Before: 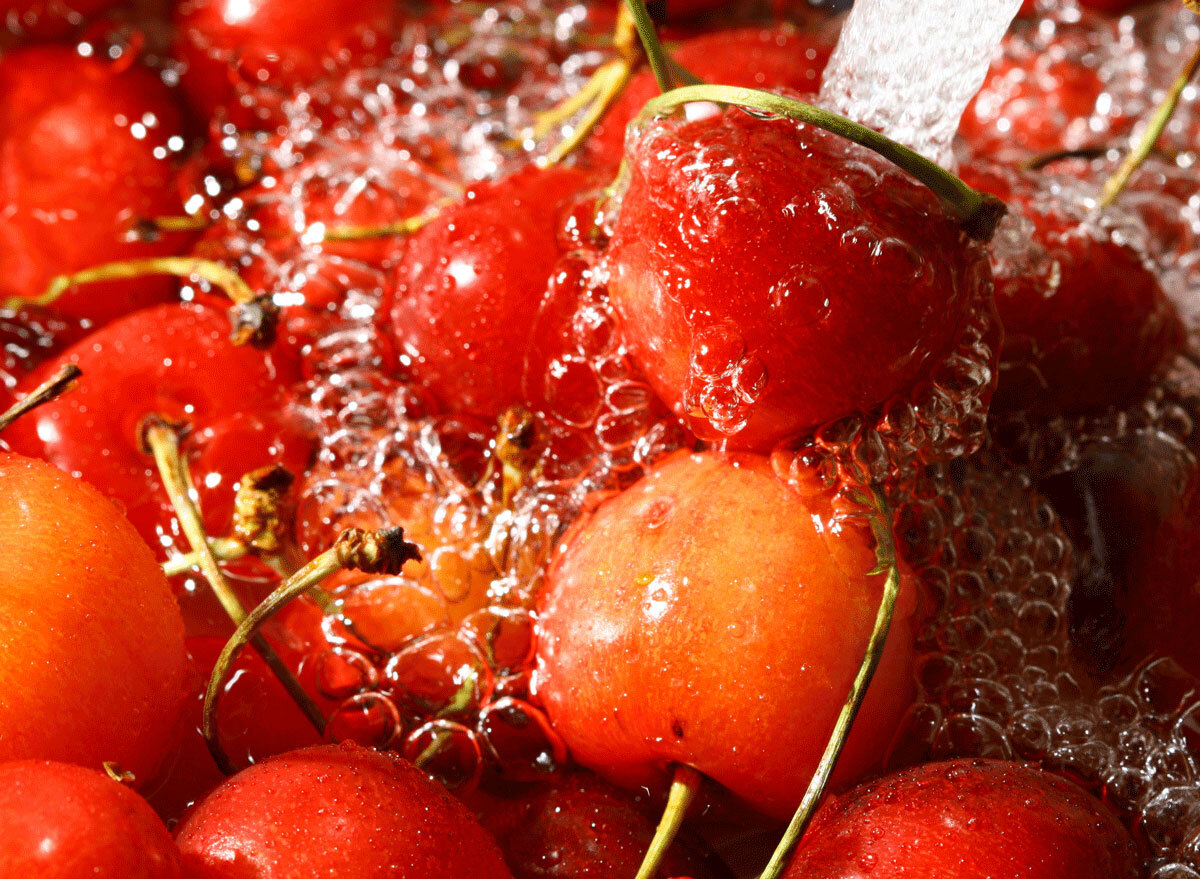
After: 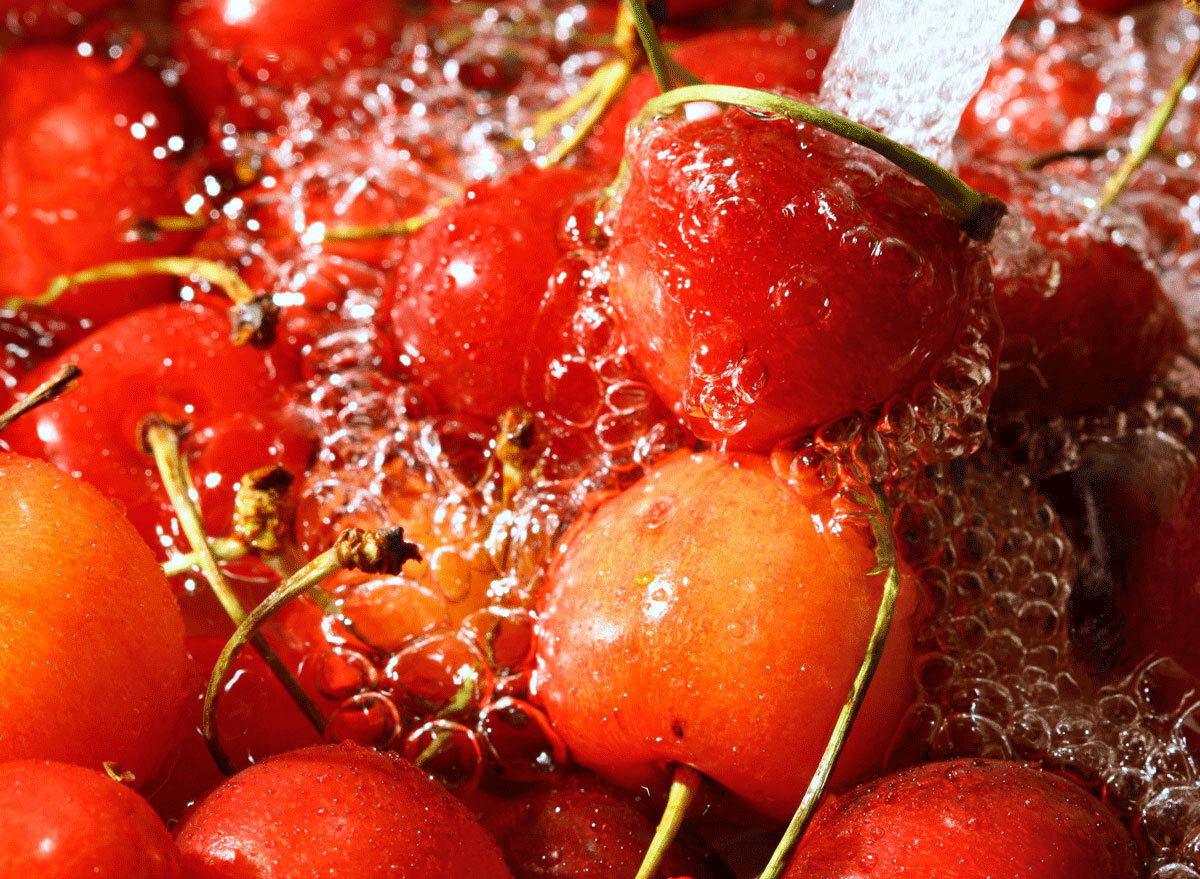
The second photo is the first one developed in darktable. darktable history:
white balance: red 0.983, blue 1.036
shadows and highlights: shadows 37.27, highlights -28.18, soften with gaussian
levels: levels [0.018, 0.493, 1]
color correction: highlights a* -2.73, highlights b* -2.09, shadows a* 2.41, shadows b* 2.73
velvia: strength 29%
color balance rgb: global vibrance 6.81%, saturation formula JzAzBz (2021)
